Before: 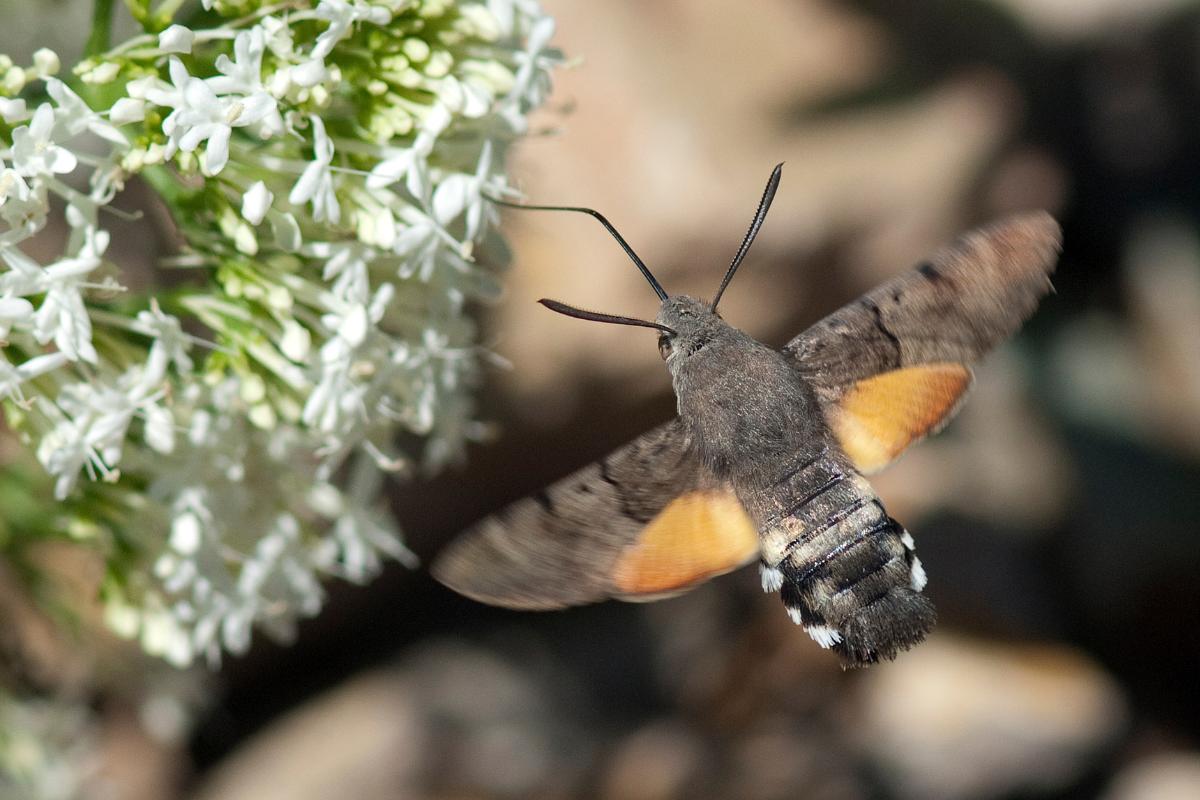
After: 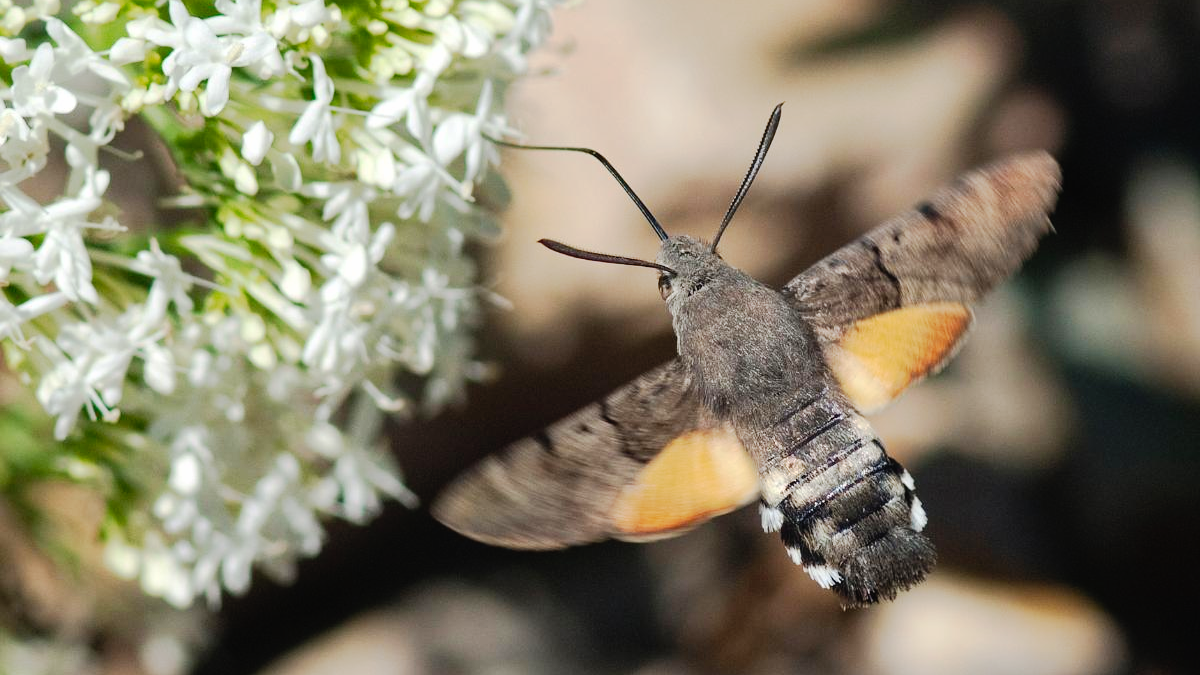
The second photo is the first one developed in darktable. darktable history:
crop: top 7.604%, bottom 7.833%
tone curve: curves: ch0 [(0, 0.019) (0.066, 0.054) (0.184, 0.184) (0.369, 0.417) (0.501, 0.586) (0.617, 0.71) (0.743, 0.787) (0.997, 0.997)]; ch1 [(0, 0) (0.187, 0.156) (0.388, 0.372) (0.437, 0.428) (0.474, 0.472) (0.499, 0.5) (0.521, 0.514) (0.548, 0.567) (0.6, 0.629) (0.82, 0.831) (1, 1)]; ch2 [(0, 0) (0.234, 0.227) (0.352, 0.372) (0.459, 0.484) (0.5, 0.505) (0.518, 0.516) (0.529, 0.541) (0.56, 0.594) (0.607, 0.644) (0.74, 0.771) (0.858, 0.873) (0.999, 0.994)], preserve colors none
